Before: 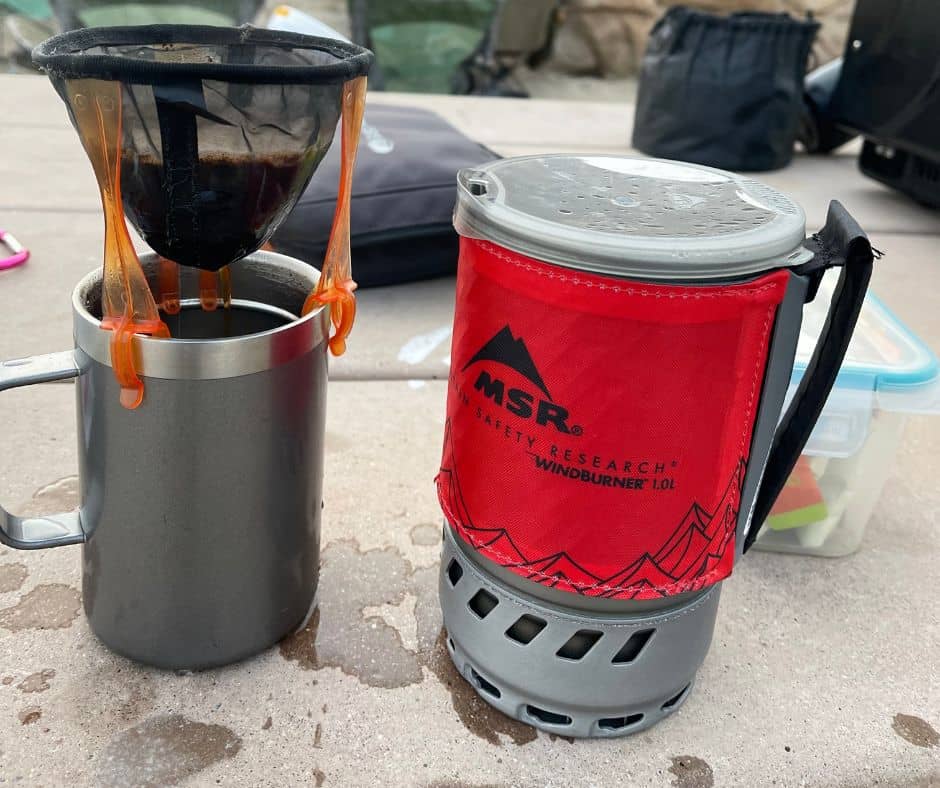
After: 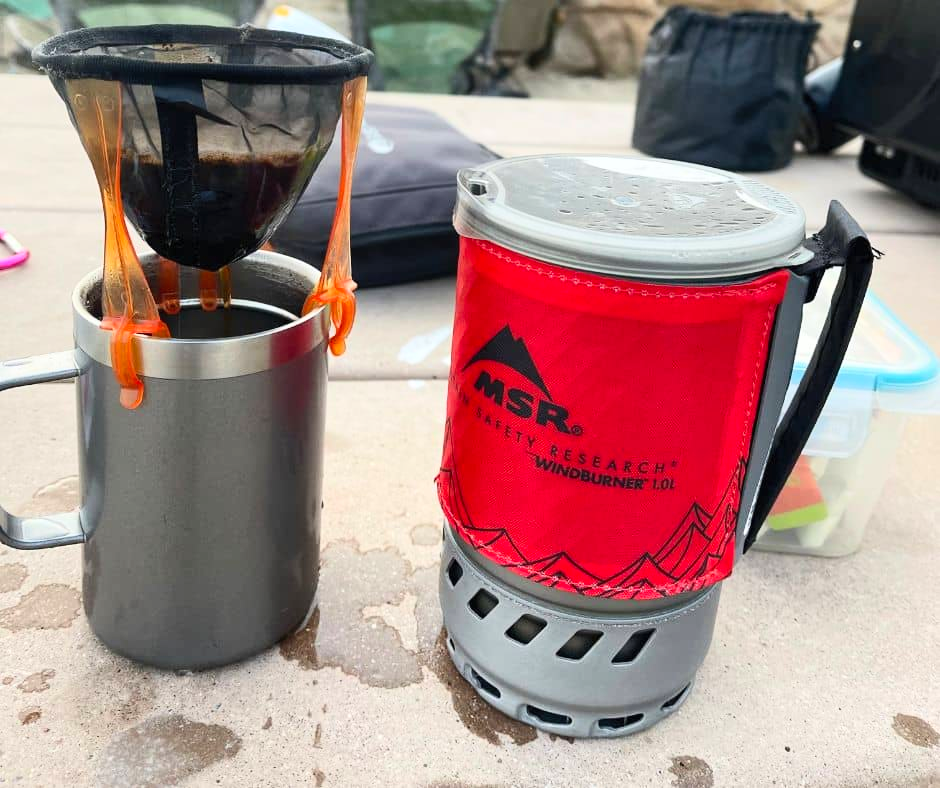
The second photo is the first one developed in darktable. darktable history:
contrast brightness saturation: contrast 0.199, brightness 0.164, saturation 0.225
